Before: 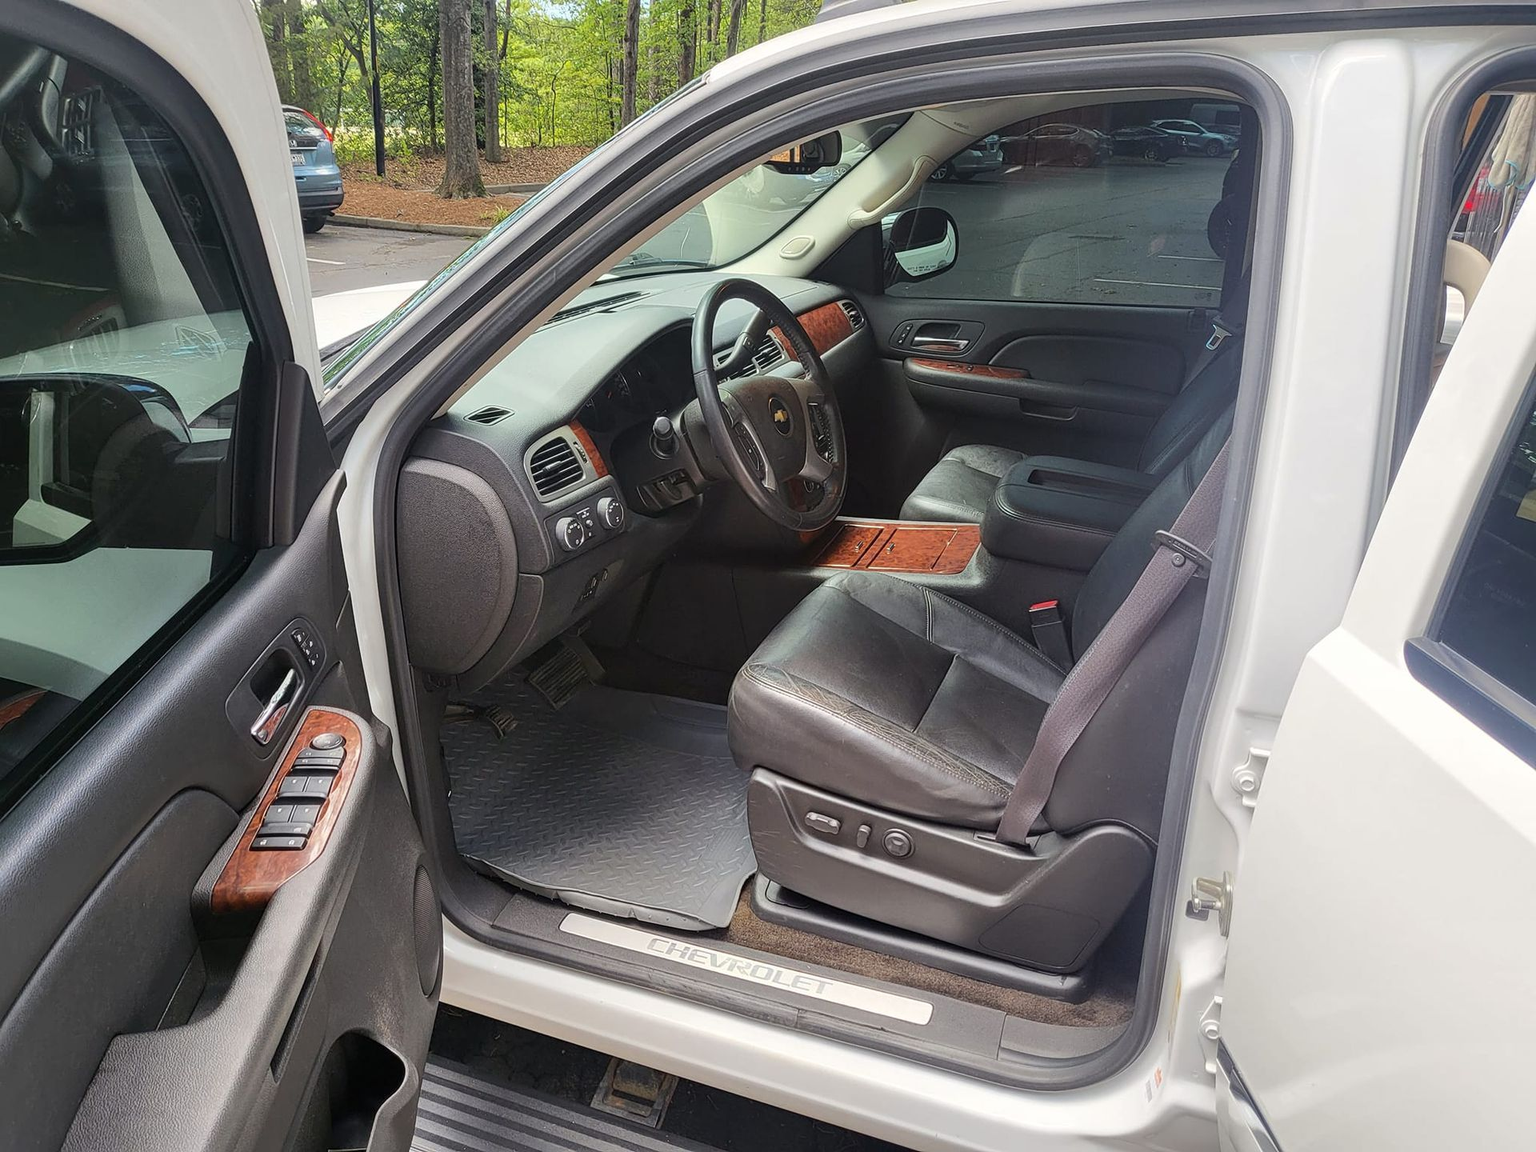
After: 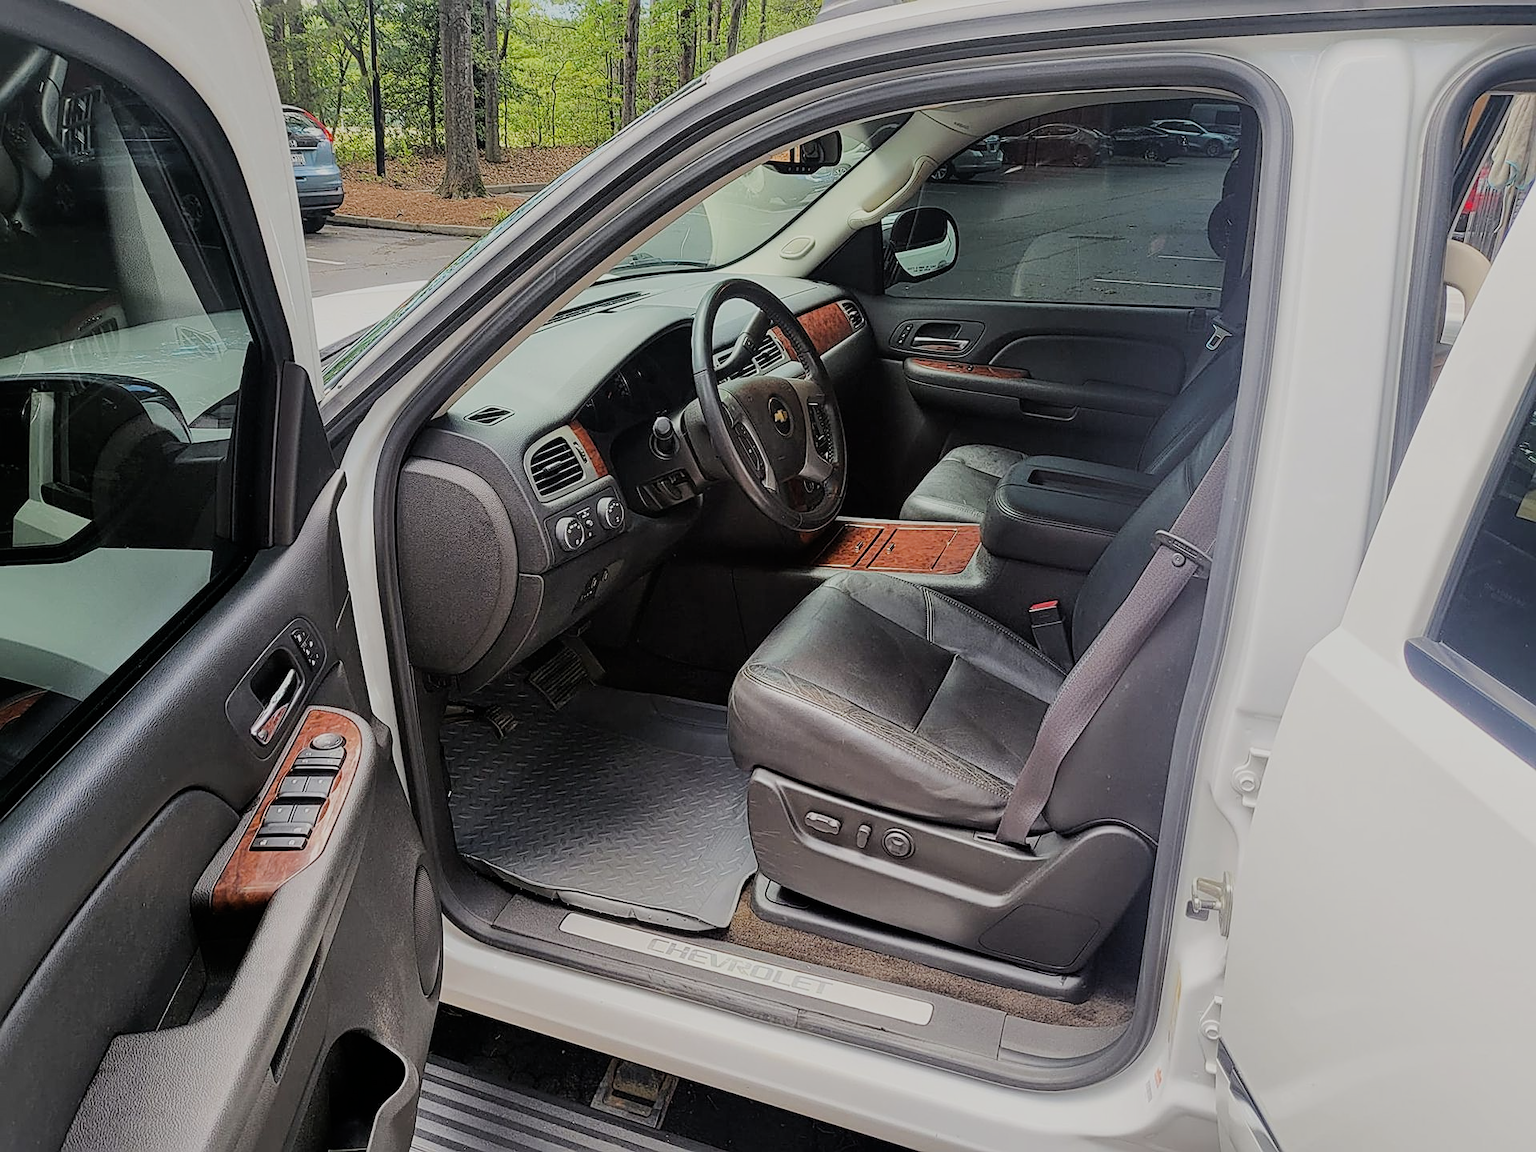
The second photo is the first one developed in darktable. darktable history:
sharpen: amount 0.49
filmic rgb: black relative exposure -6.93 EV, white relative exposure 5.64 EV, hardness 2.87
